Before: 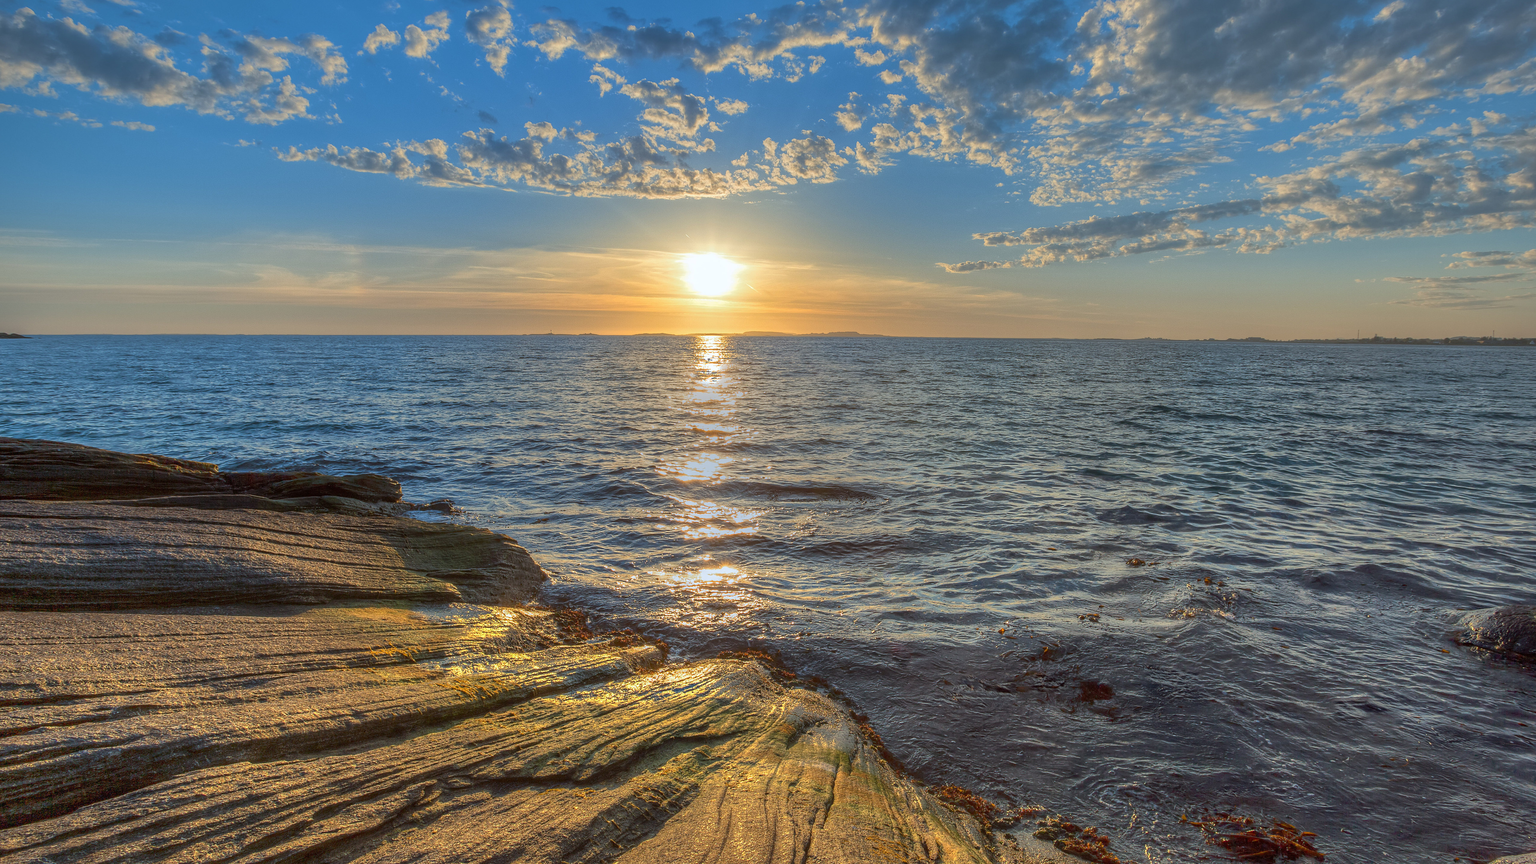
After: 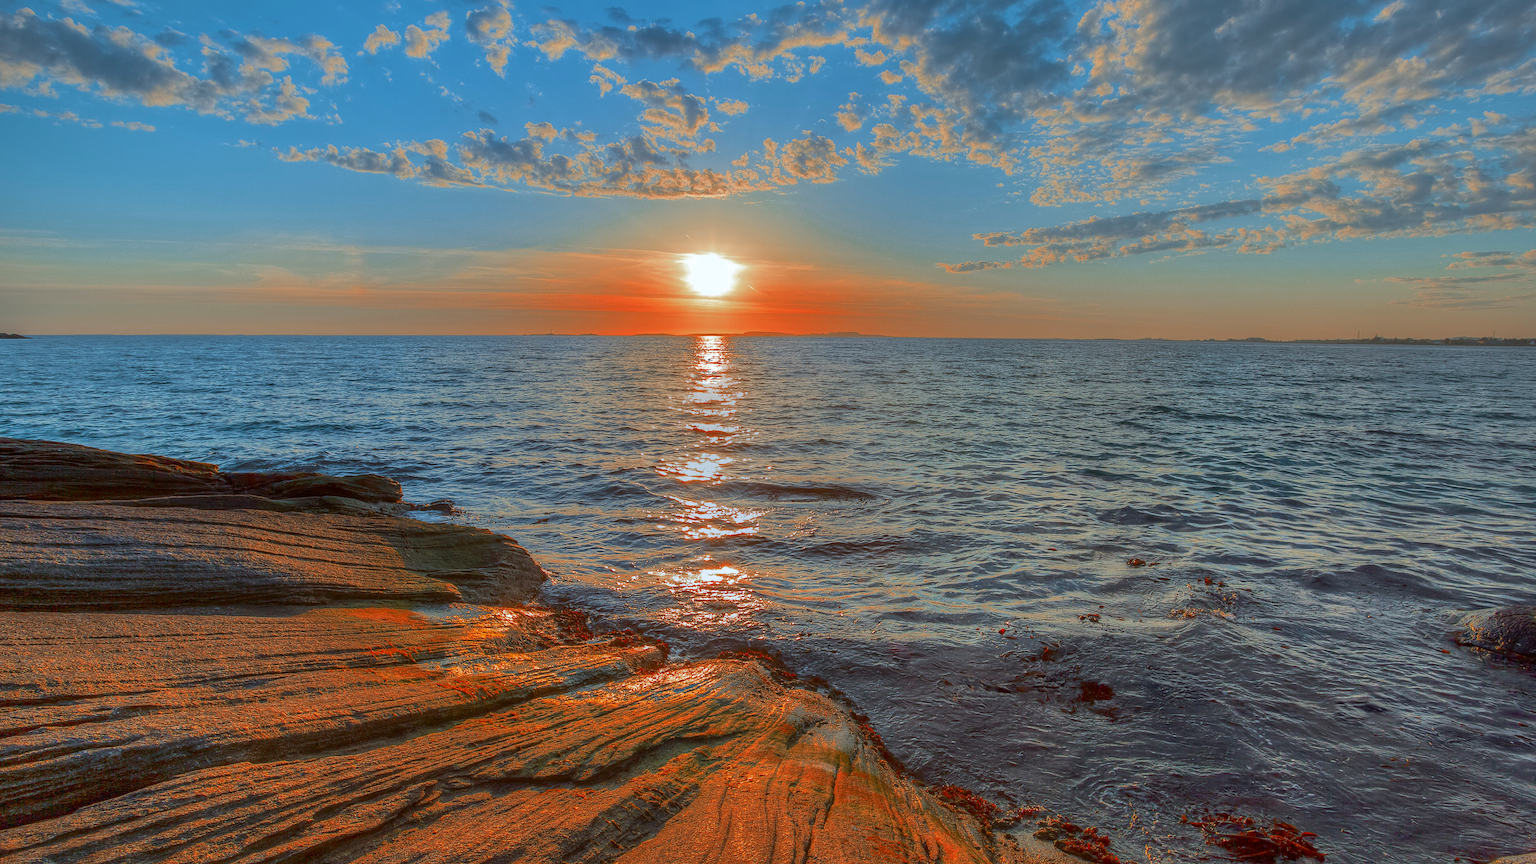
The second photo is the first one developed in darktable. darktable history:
exposure: compensate exposure bias true, compensate highlight preservation false
color balance rgb: perceptual saturation grading › global saturation 30.389%, global vibrance 20%
color zones: curves: ch0 [(0, 0.299) (0.25, 0.383) (0.456, 0.352) (0.736, 0.571)]; ch1 [(0, 0.63) (0.151, 0.568) (0.254, 0.416) (0.47, 0.558) (0.732, 0.37) (0.909, 0.492)]; ch2 [(0.004, 0.604) (0.158, 0.443) (0.257, 0.403) (0.761, 0.468)]
